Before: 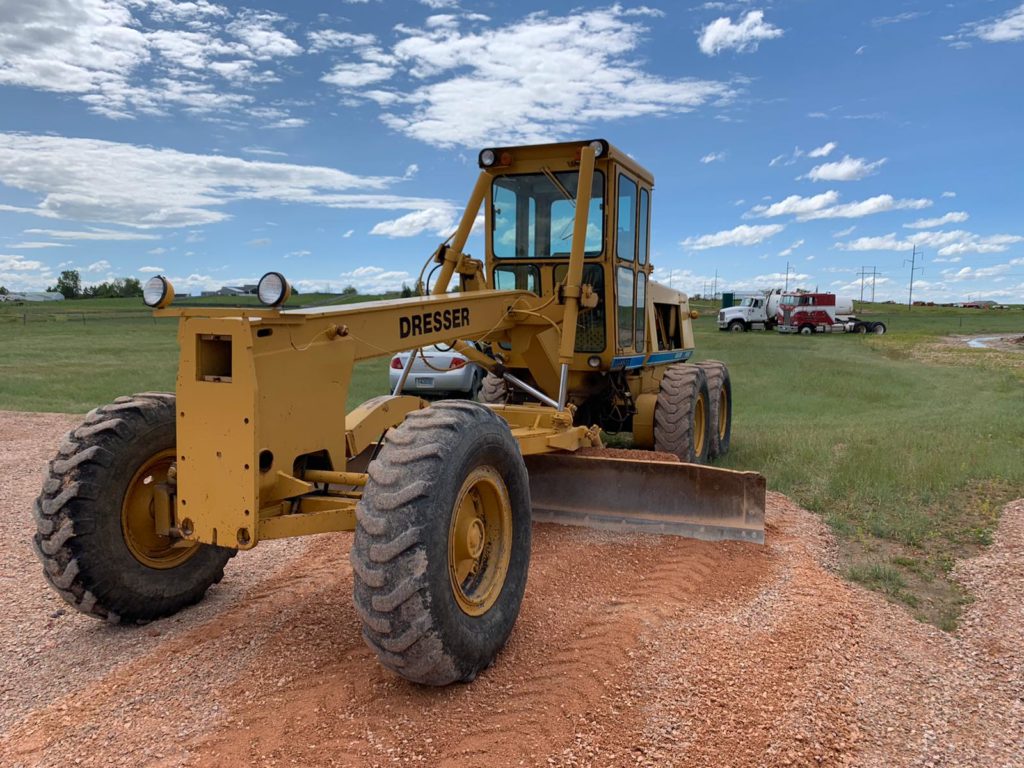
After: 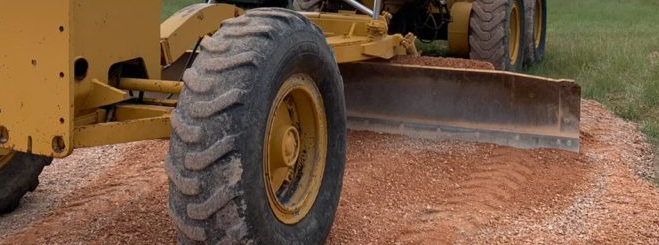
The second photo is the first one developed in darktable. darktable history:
rotate and perspective: crop left 0, crop top 0
crop: left 18.091%, top 51.13%, right 17.525%, bottom 16.85%
